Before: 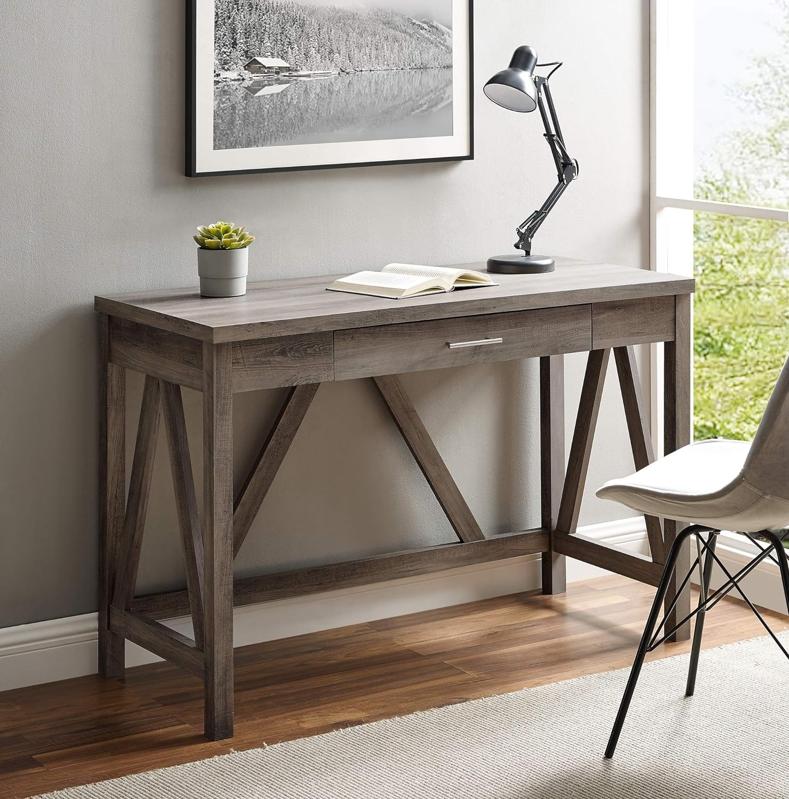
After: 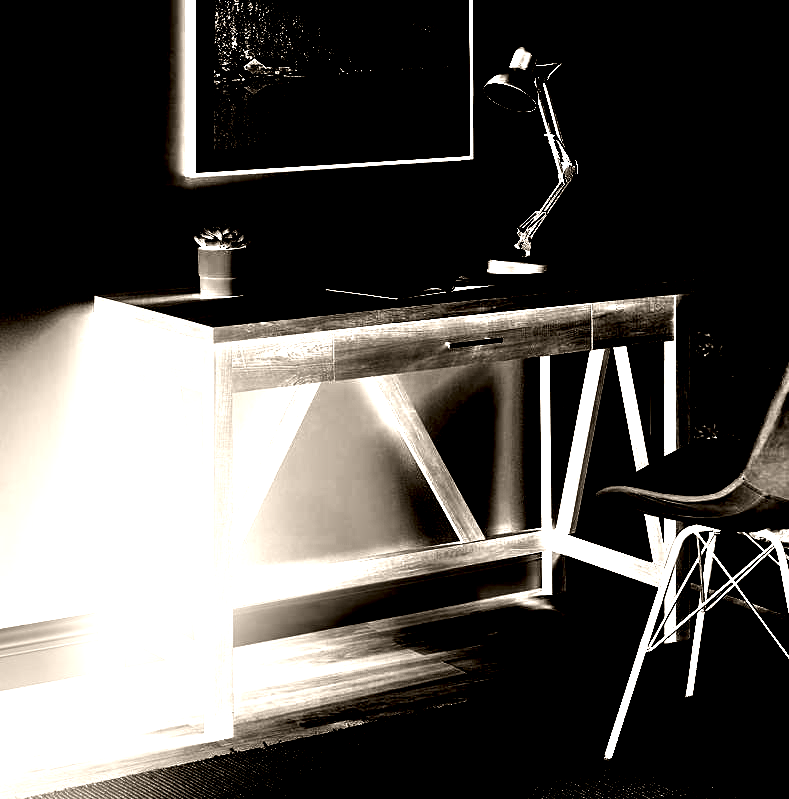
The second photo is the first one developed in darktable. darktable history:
white balance: red 8, blue 8
bloom: size 15%, threshold 97%, strength 7%
colorize: hue 34.49°, saturation 35.33%, source mix 100%, version 1
